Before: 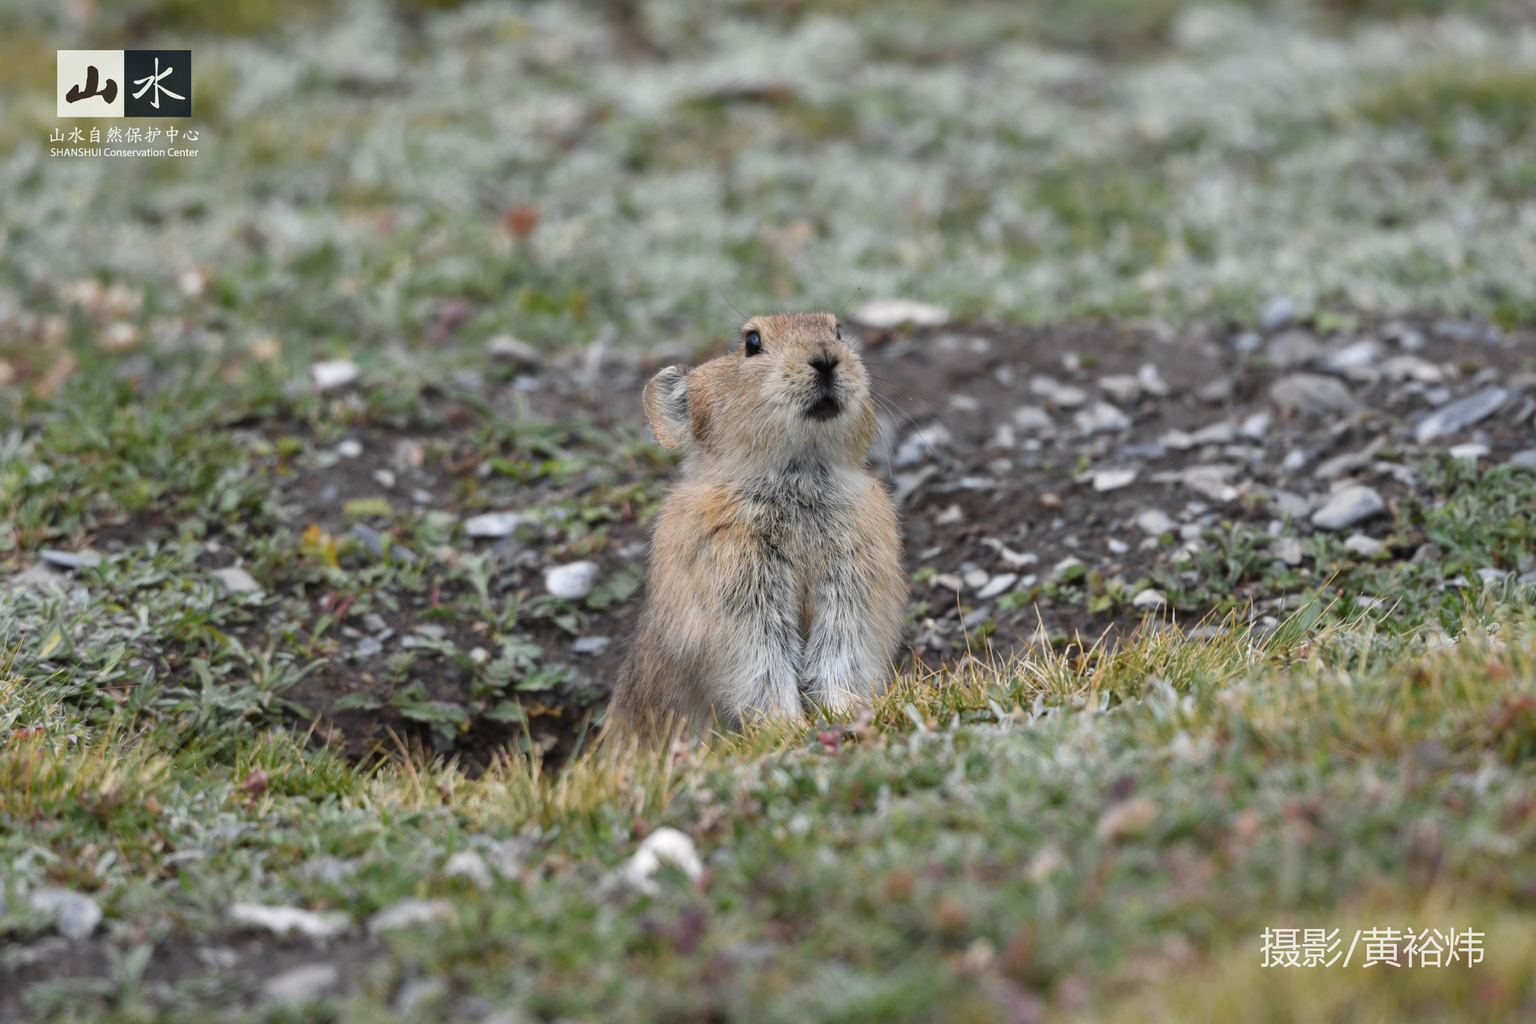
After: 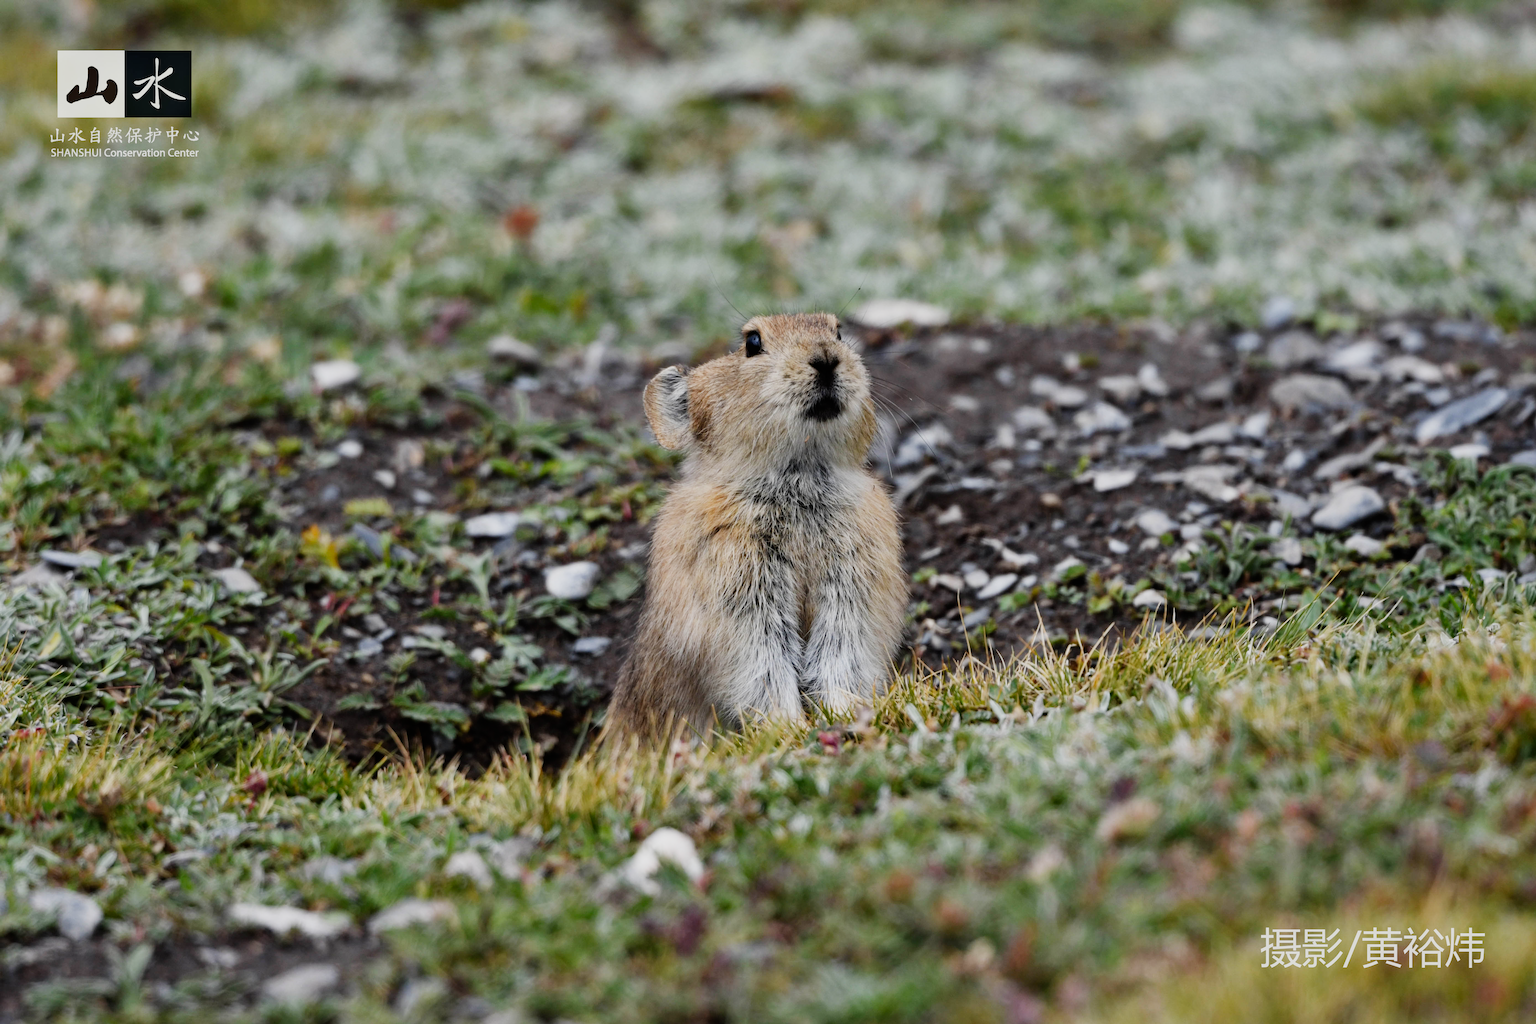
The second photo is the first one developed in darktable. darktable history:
haze removal: compatibility mode true, adaptive false
sigmoid: contrast 1.7, skew -0.2, preserve hue 0%, red attenuation 0.1, red rotation 0.035, green attenuation 0.1, green rotation -0.017, blue attenuation 0.15, blue rotation -0.052, base primaries Rec2020
